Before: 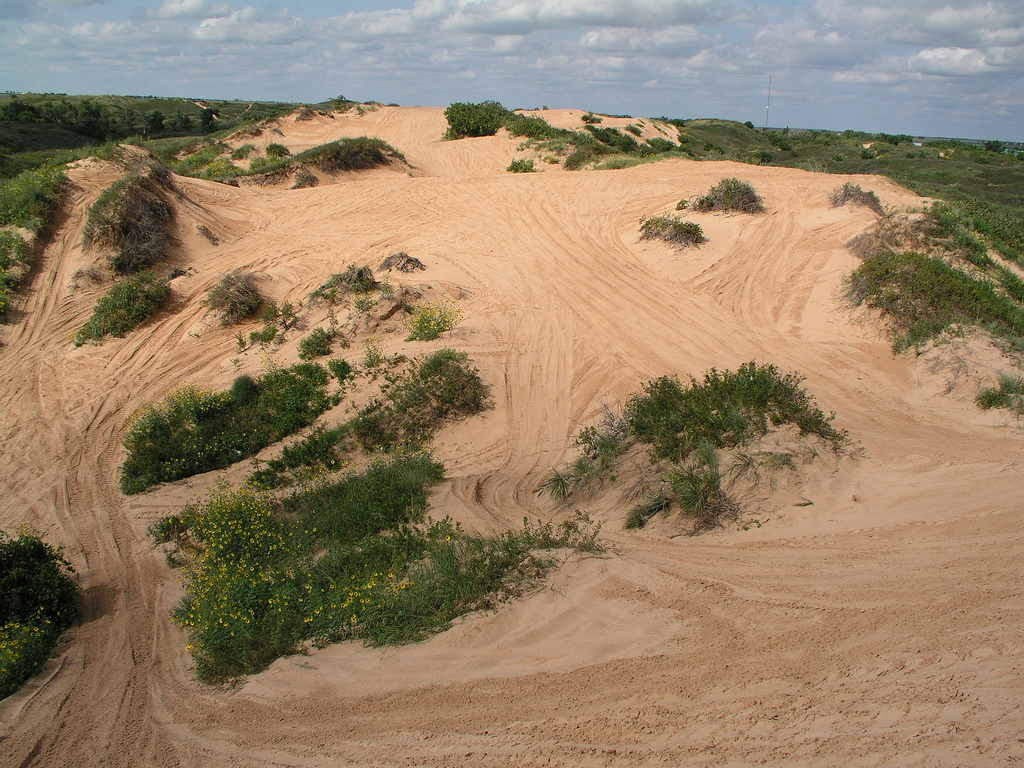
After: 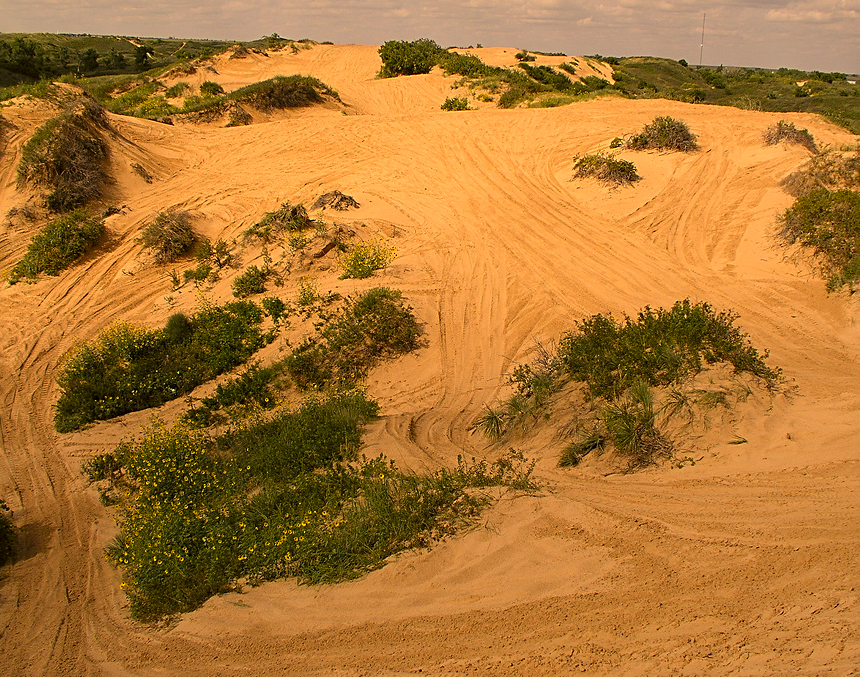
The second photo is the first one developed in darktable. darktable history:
white balance: red 0.983, blue 1.036
crop: left 6.446%, top 8.188%, right 9.538%, bottom 3.548%
color correction: highlights a* 17.94, highlights b* 35.39, shadows a* 1.48, shadows b* 6.42, saturation 1.01
color calibration: x 0.329, y 0.345, temperature 5633 K
sharpen: on, module defaults
